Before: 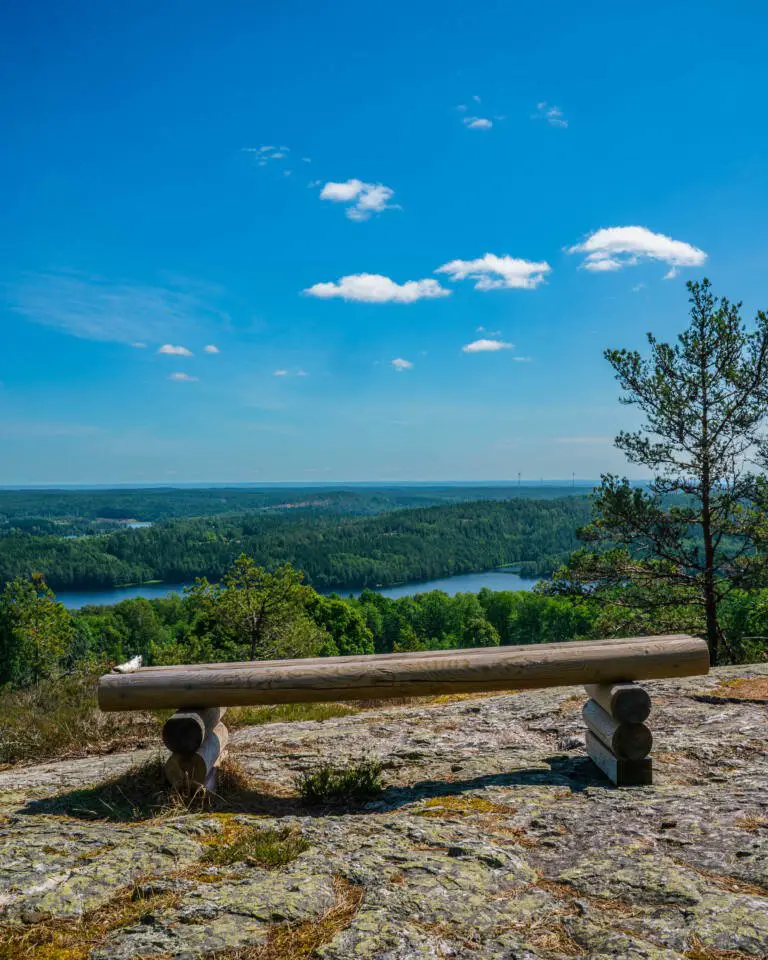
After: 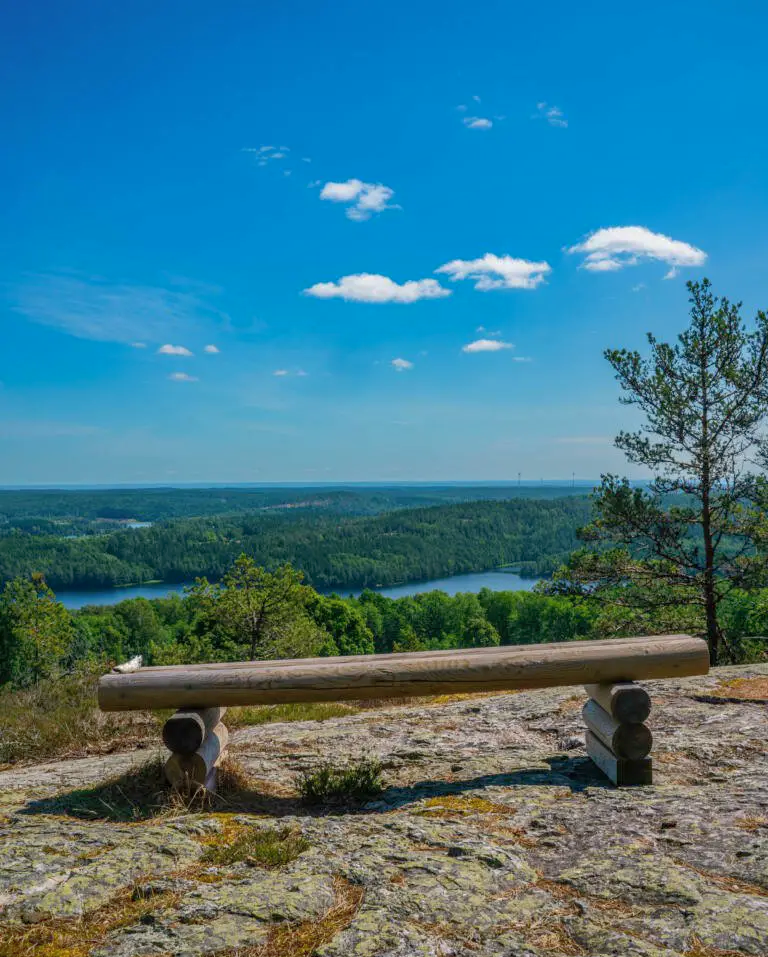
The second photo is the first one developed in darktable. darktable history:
shadows and highlights: on, module defaults
crop: top 0.05%, bottom 0.098%
